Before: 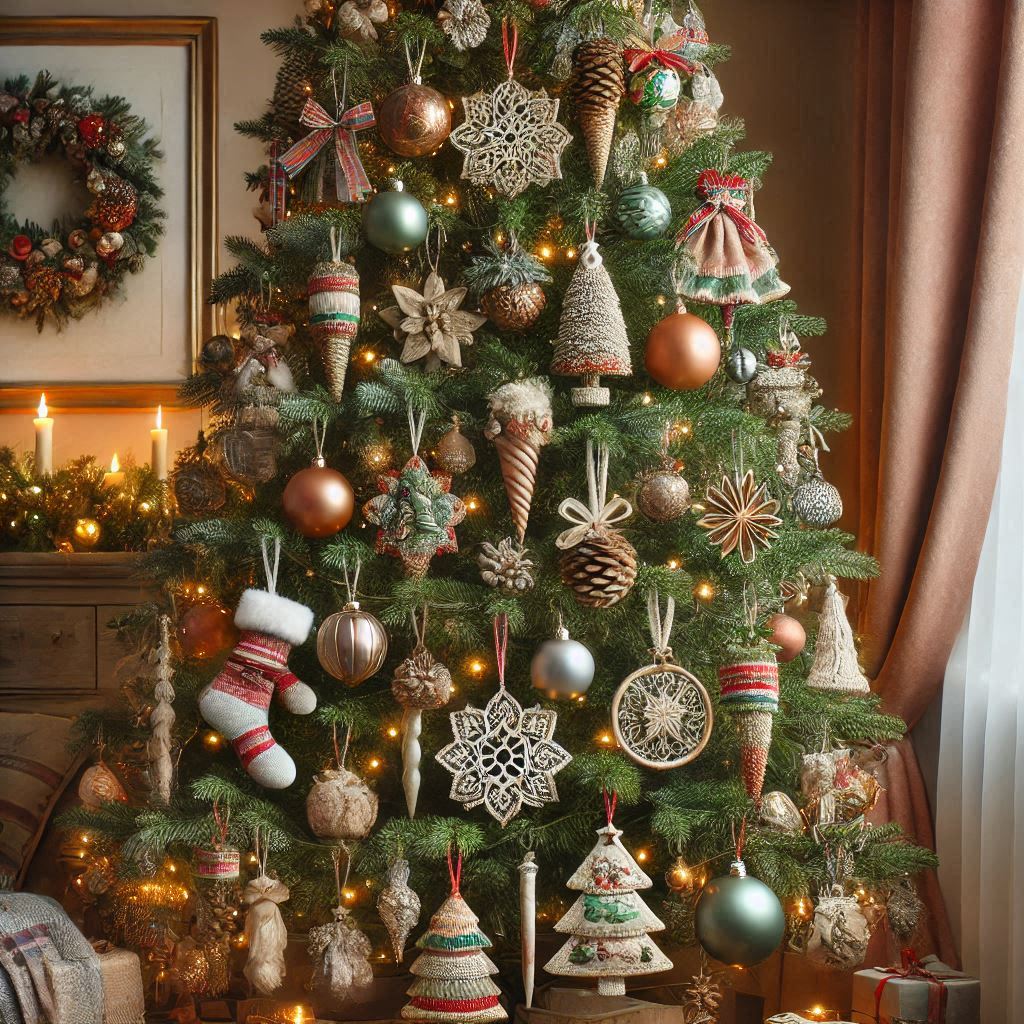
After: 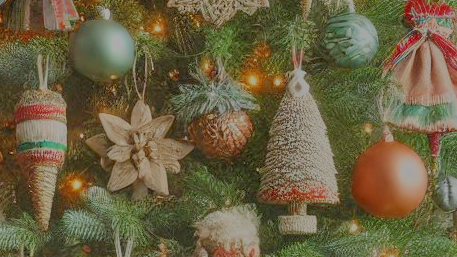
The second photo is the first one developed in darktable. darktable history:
crop: left 28.64%, top 16.832%, right 26.637%, bottom 58.055%
shadows and highlights: soften with gaussian
filmic rgb: black relative exposure -14 EV, white relative exposure 8 EV, threshold 3 EV, hardness 3.74, latitude 50%, contrast 0.5, color science v5 (2021), contrast in shadows safe, contrast in highlights safe, enable highlight reconstruction true
